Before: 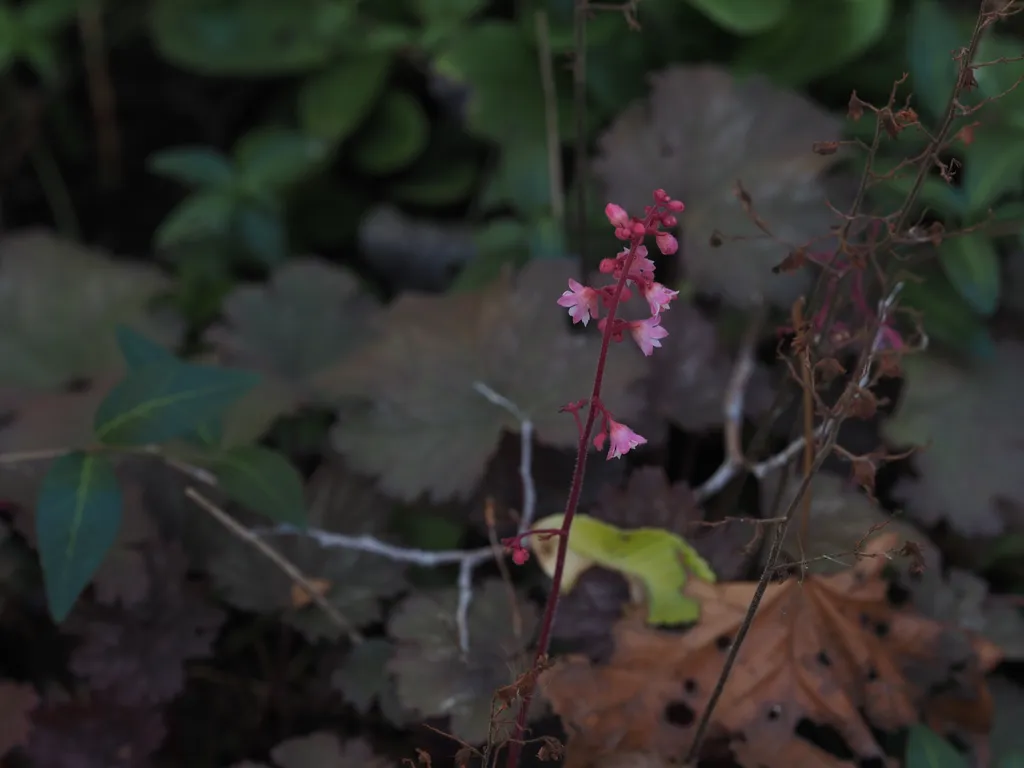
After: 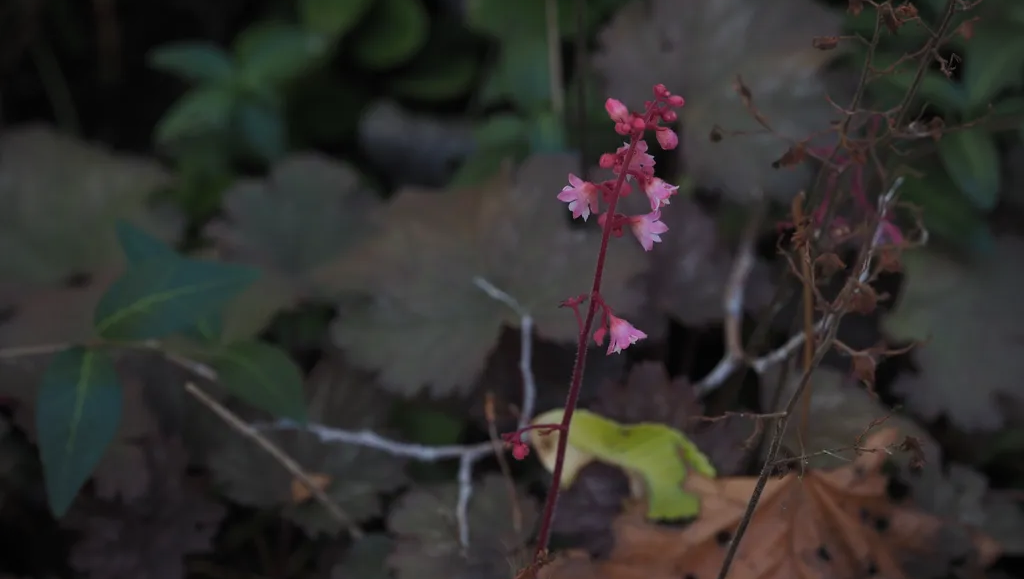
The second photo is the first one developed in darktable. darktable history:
crop: top 13.717%, bottom 10.865%
vignetting: fall-off start 73.58%
